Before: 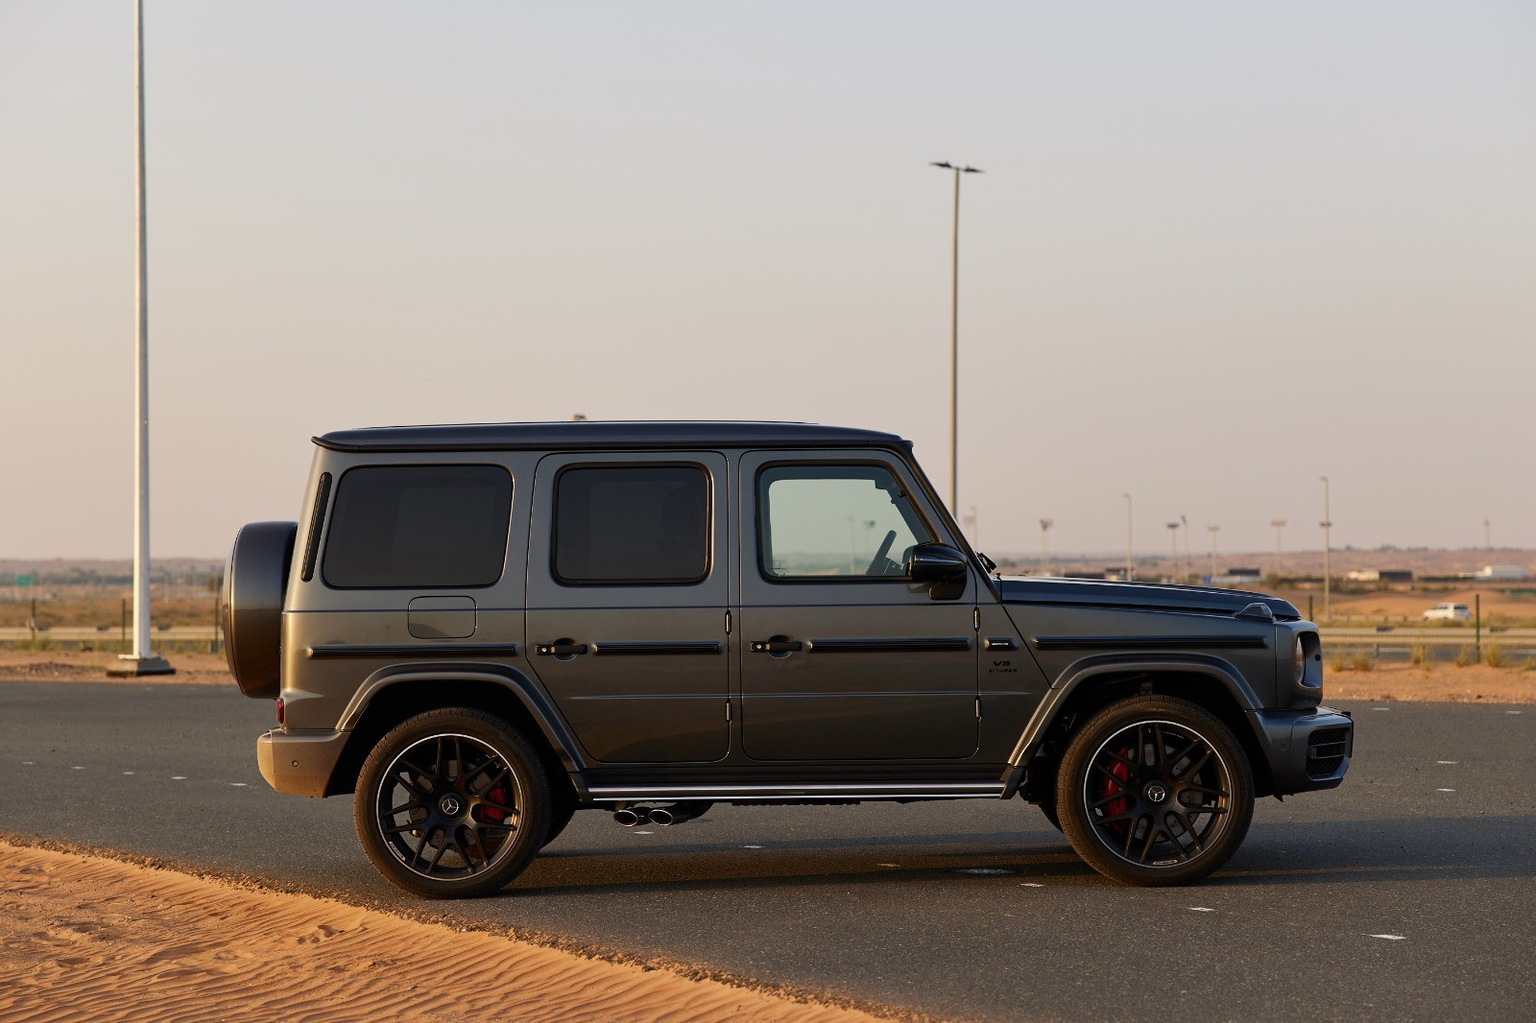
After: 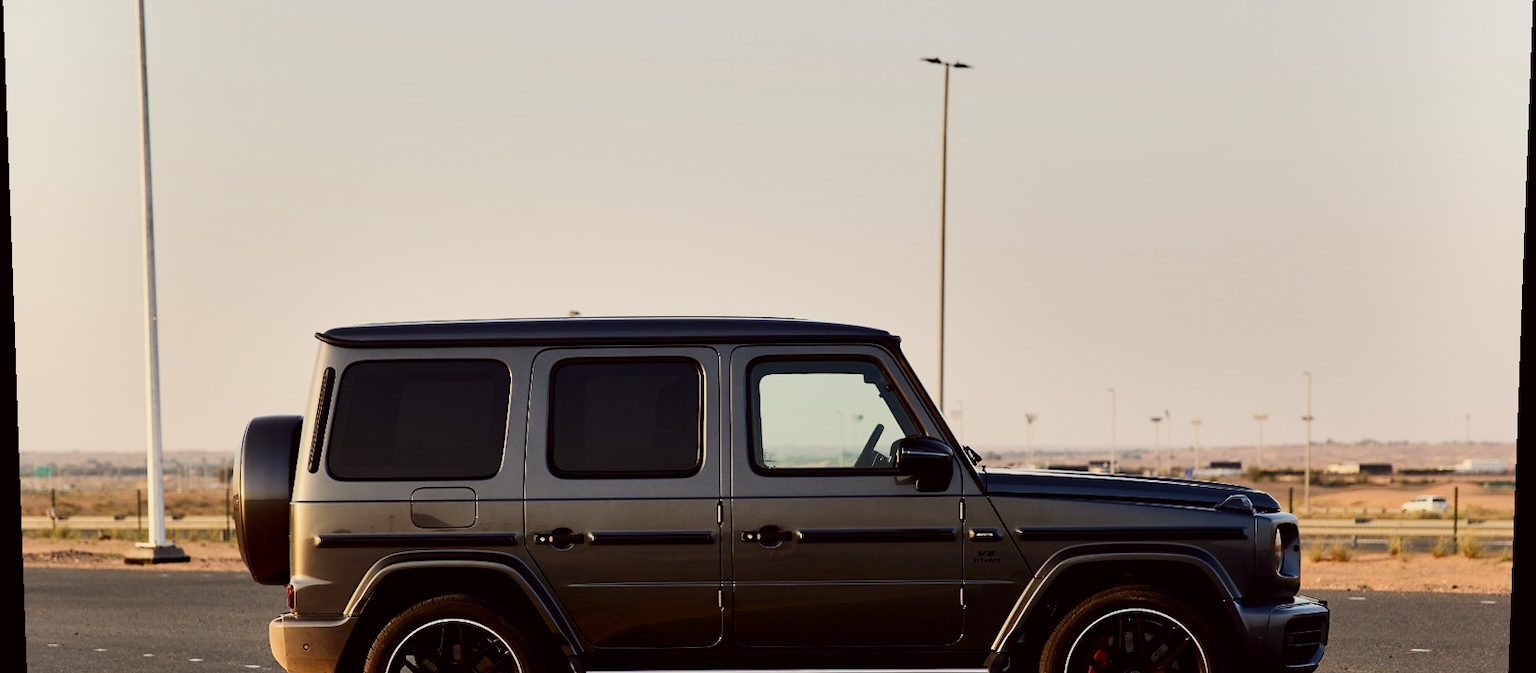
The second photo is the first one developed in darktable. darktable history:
shadows and highlights: shadows 25, highlights -48, soften with gaussian
exposure: black level correction 0, exposure 0.4 EV, compensate exposure bias true, compensate highlight preservation false
color correction: highlights a* -0.95, highlights b* 4.5, shadows a* 3.55
rotate and perspective: lens shift (vertical) 0.048, lens shift (horizontal) -0.024, automatic cropping off
crop: top 11.166%, bottom 22.168%
filmic rgb: black relative exposure -7.32 EV, white relative exposure 5.09 EV, hardness 3.2
contrast brightness saturation: contrast 0.28
